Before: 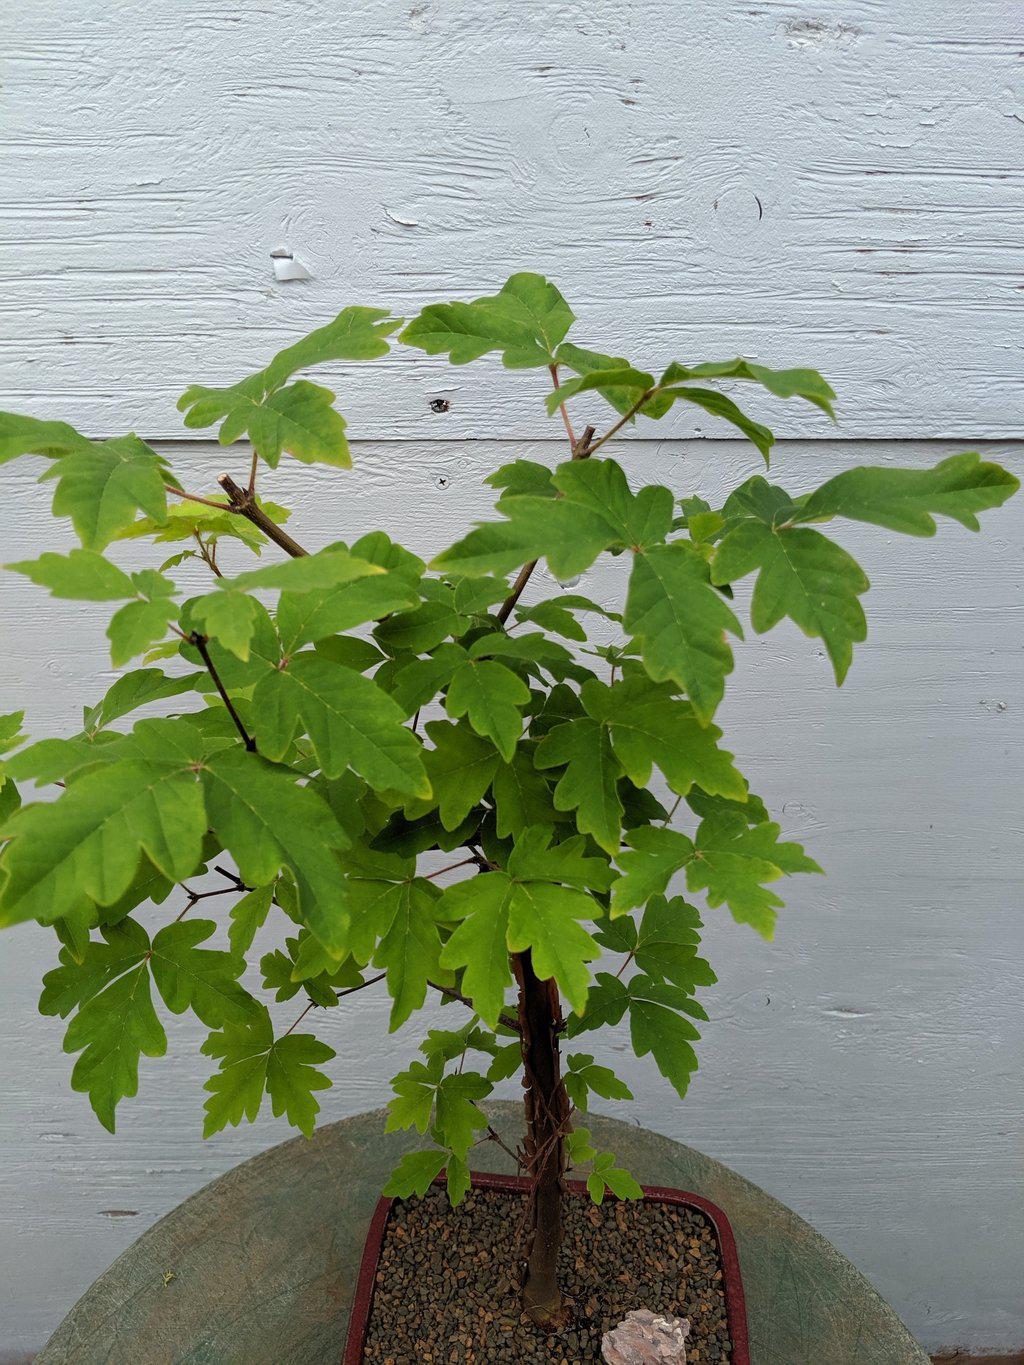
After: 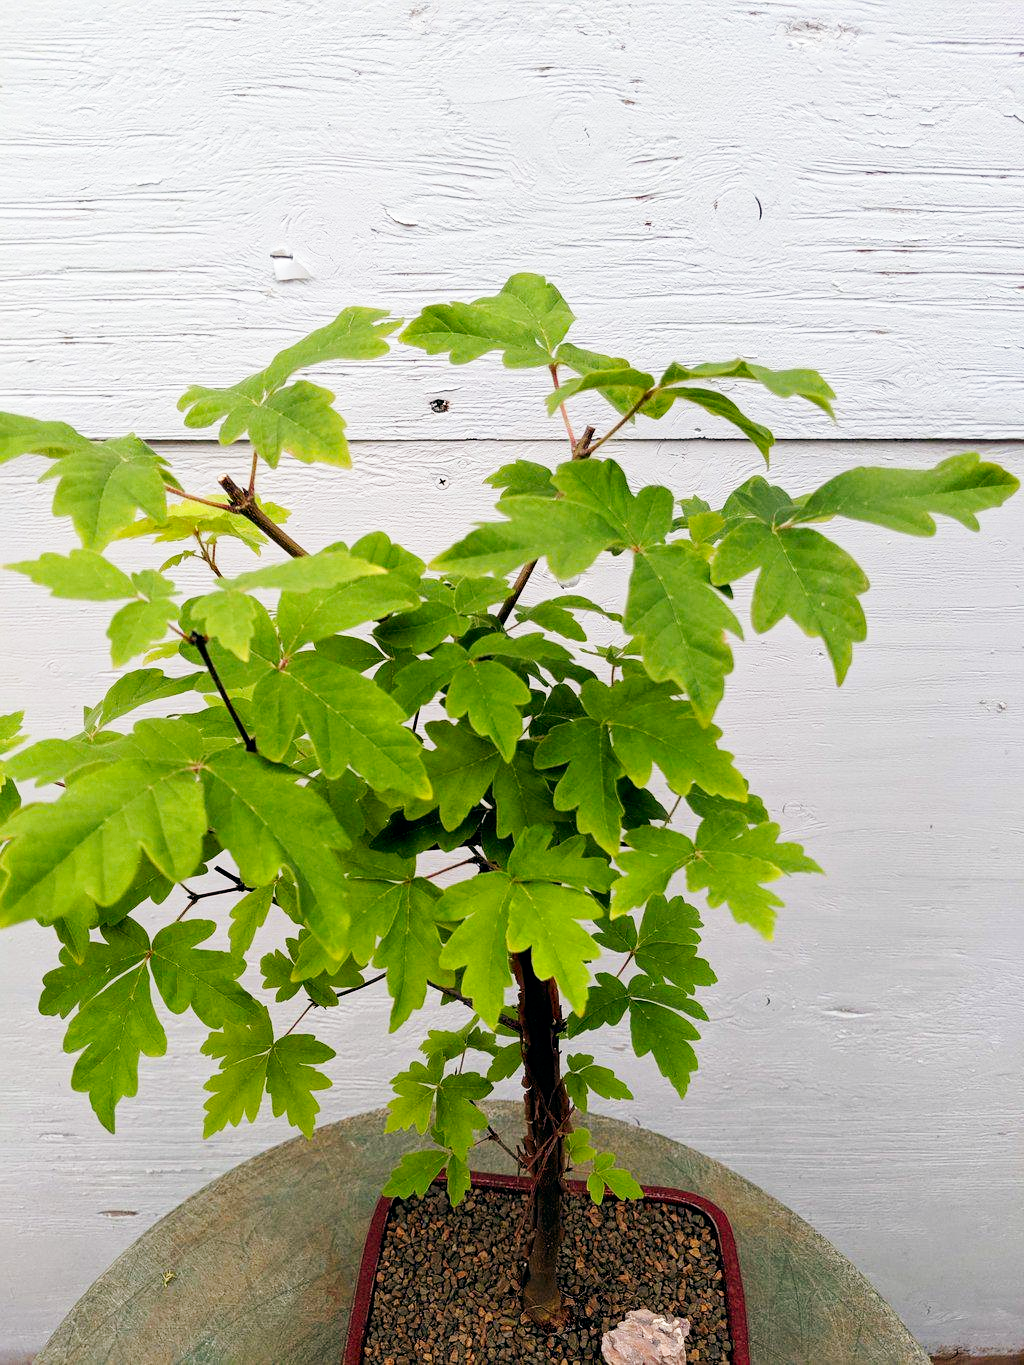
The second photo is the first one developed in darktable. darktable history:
base curve: curves: ch0 [(0, 0) (0.005, 0.002) (0.15, 0.3) (0.4, 0.7) (0.75, 0.95) (1, 1)], preserve colors none
color balance: lift [0.998, 0.998, 1.001, 1.002], gamma [0.995, 1.025, 0.992, 0.975], gain [0.995, 1.02, 0.997, 0.98]
